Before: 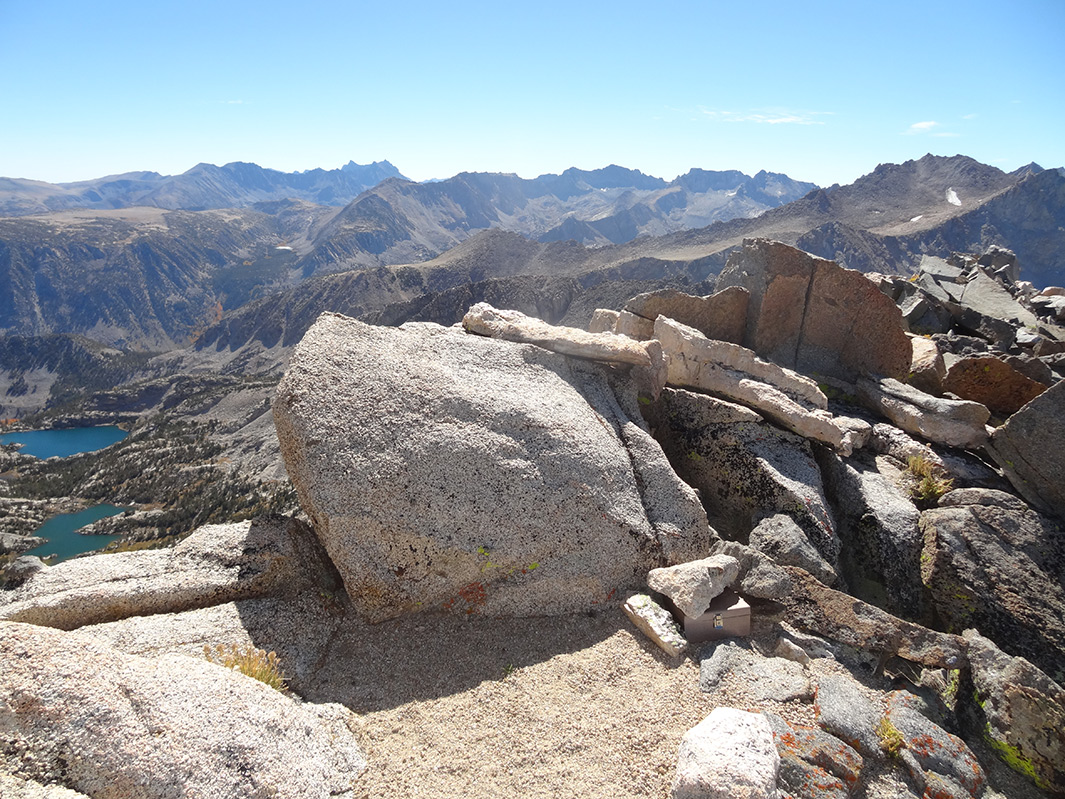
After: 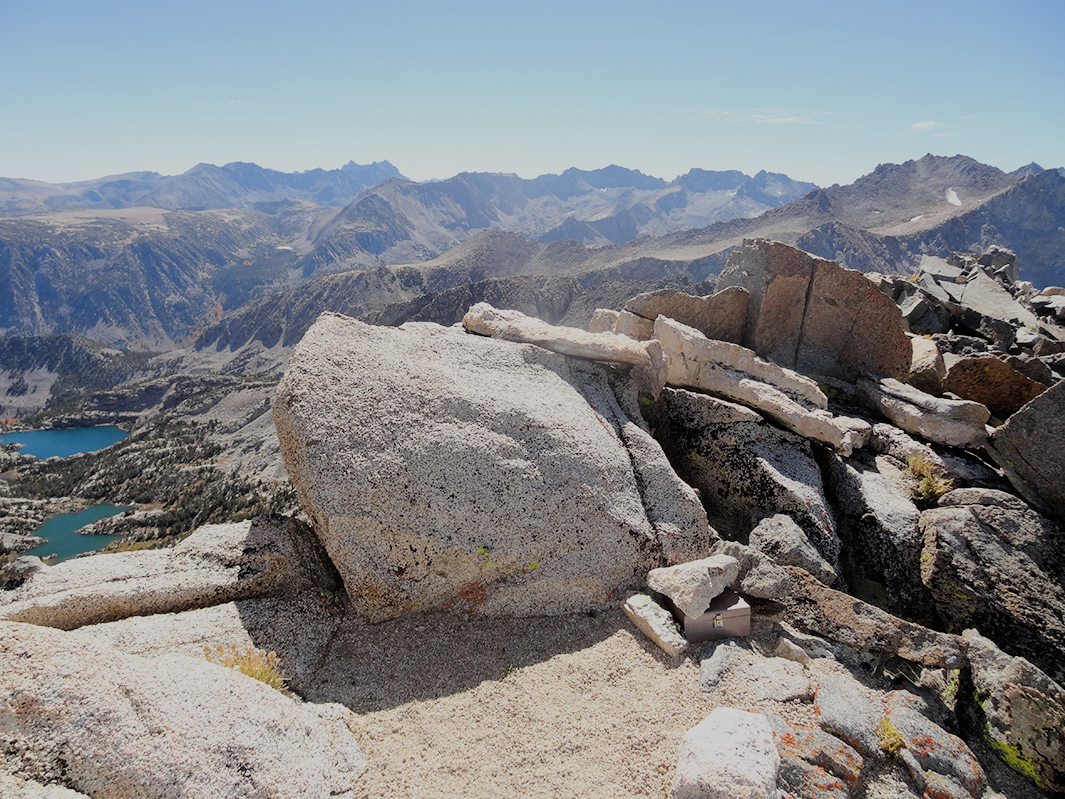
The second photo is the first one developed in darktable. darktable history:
exposure: black level correction 0.001, exposure 0.193 EV, compensate exposure bias true, compensate highlight preservation false
filmic rgb: black relative exposure -6.1 EV, white relative exposure 6.94 EV, threshold 2.99 EV, hardness 2.28, enable highlight reconstruction true
